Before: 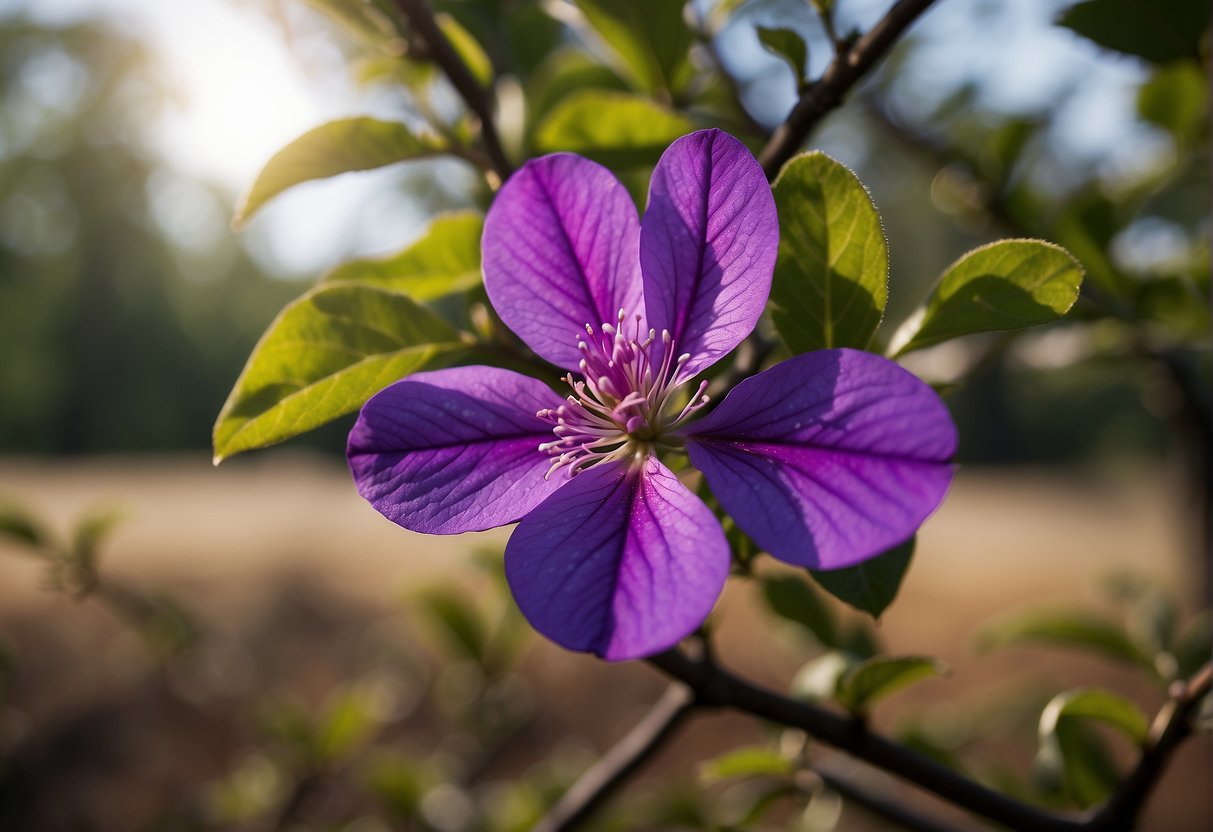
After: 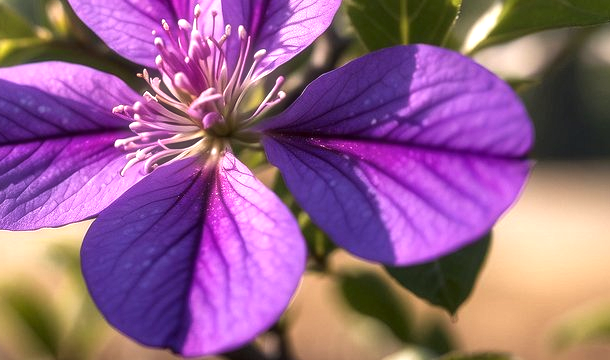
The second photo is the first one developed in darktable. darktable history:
haze removal: strength -0.1, adaptive false
local contrast: detail 130%
exposure: black level correction 0, exposure 0.9 EV, compensate highlight preservation false
crop: left 35.03%, top 36.625%, right 14.663%, bottom 20.057%
